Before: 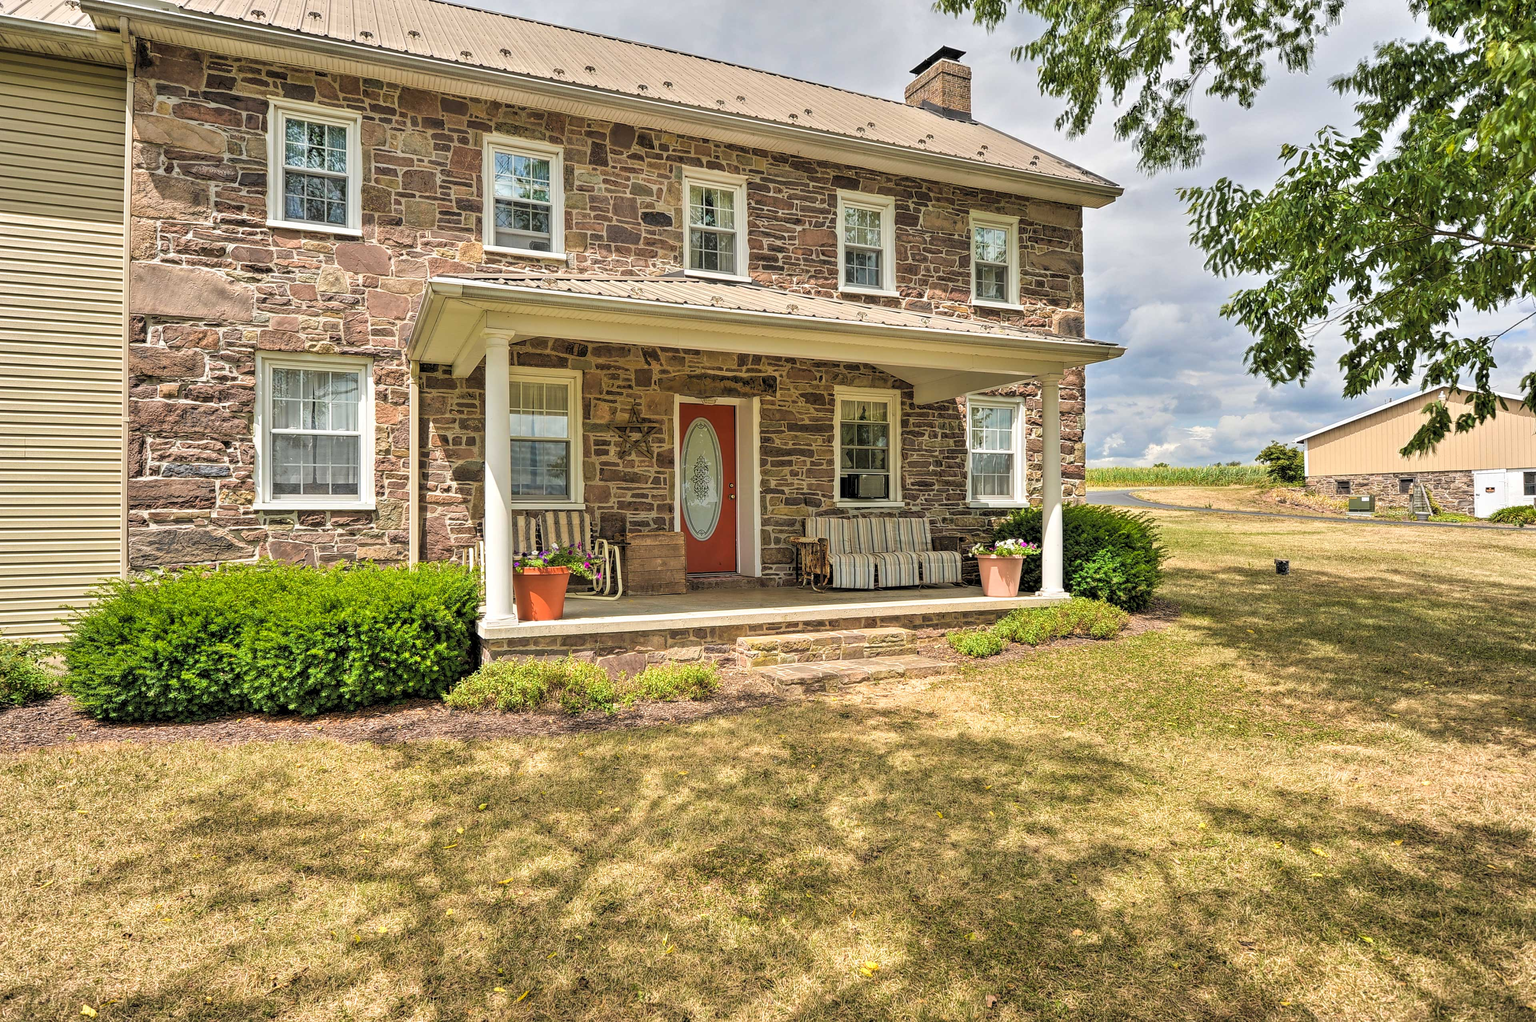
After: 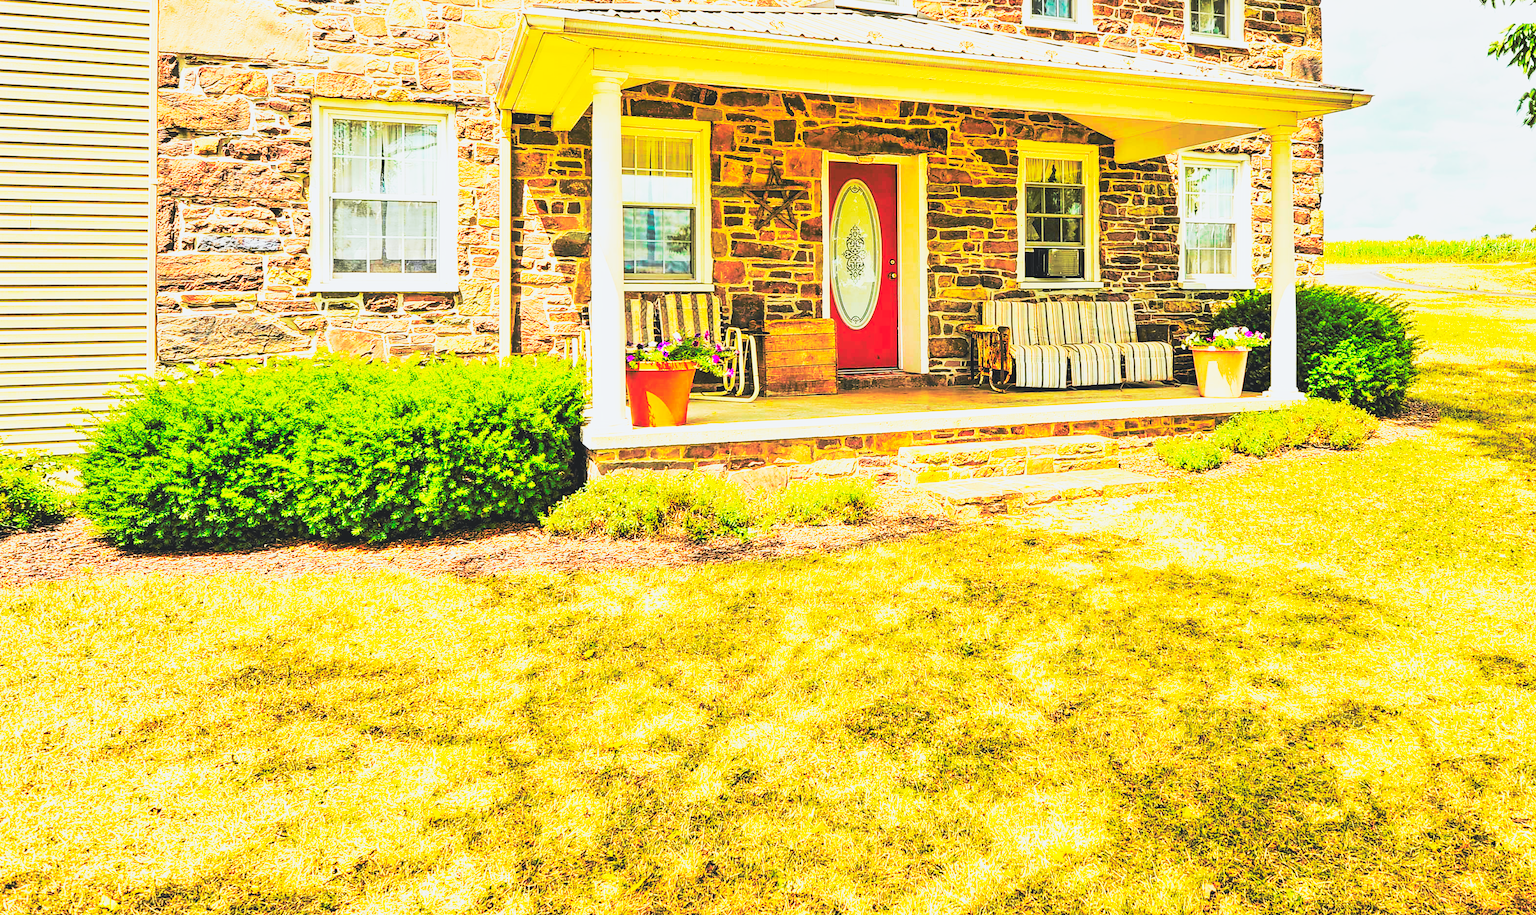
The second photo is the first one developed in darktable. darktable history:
crop: top 26.529%, right 17.986%
base curve: curves: ch0 [(0, 0.015) (0.085, 0.116) (0.134, 0.298) (0.19, 0.545) (0.296, 0.764) (0.599, 0.982) (1, 1)], preserve colors none
tone curve: curves: ch0 [(0, 0.026) (0.104, 0.1) (0.233, 0.262) (0.398, 0.507) (0.498, 0.621) (0.65, 0.757) (0.835, 0.883) (1, 0.961)]; ch1 [(0, 0) (0.346, 0.307) (0.408, 0.369) (0.453, 0.457) (0.482, 0.476) (0.502, 0.498) (0.521, 0.503) (0.553, 0.554) (0.638, 0.646) (0.693, 0.727) (1, 1)]; ch2 [(0, 0) (0.366, 0.337) (0.434, 0.46) (0.485, 0.494) (0.5, 0.494) (0.511, 0.508) (0.537, 0.55) (0.579, 0.599) (0.663, 0.67) (1, 1)], color space Lab, independent channels, preserve colors none
tone equalizer: on, module defaults
color balance rgb: linear chroma grading › shadows 31.763%, linear chroma grading › global chroma -1.382%, linear chroma grading › mid-tones 3.892%, perceptual saturation grading › global saturation 25.61%, perceptual brilliance grading › global brilliance 2.899%, perceptual brilliance grading › highlights -2.757%, perceptual brilliance grading › shadows 3.49%, global vibrance 30.319%, contrast 9.487%
